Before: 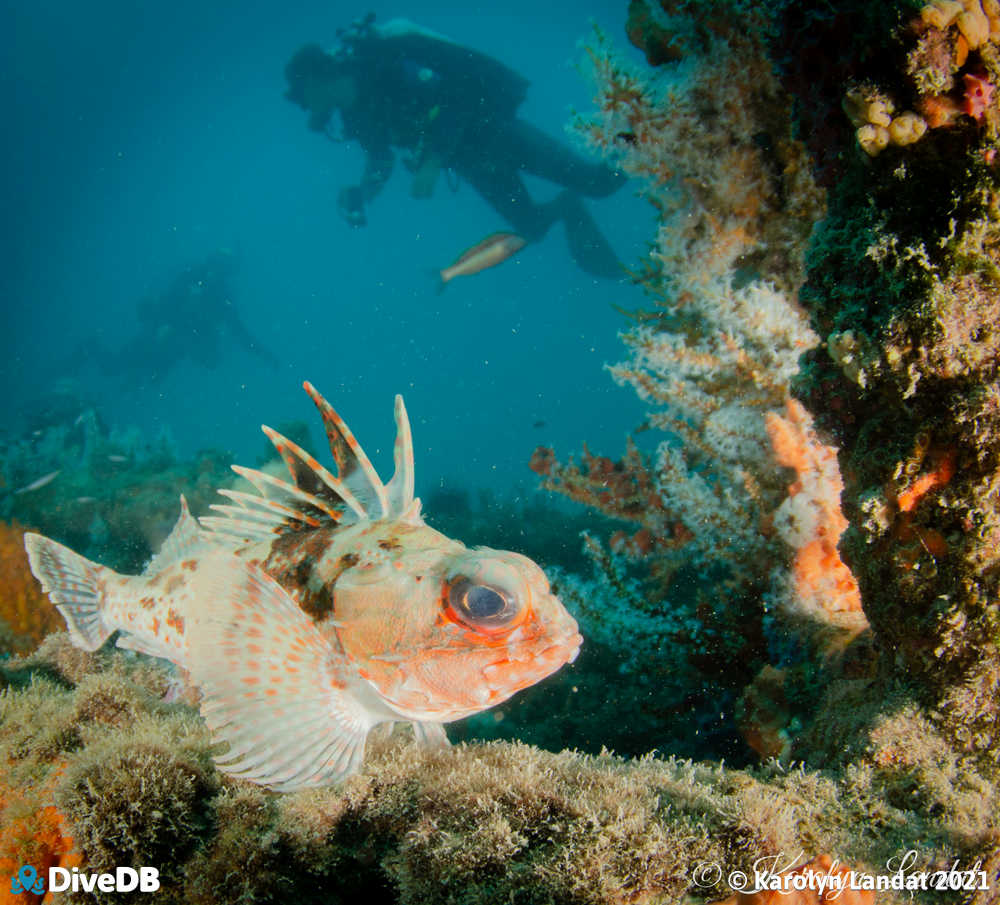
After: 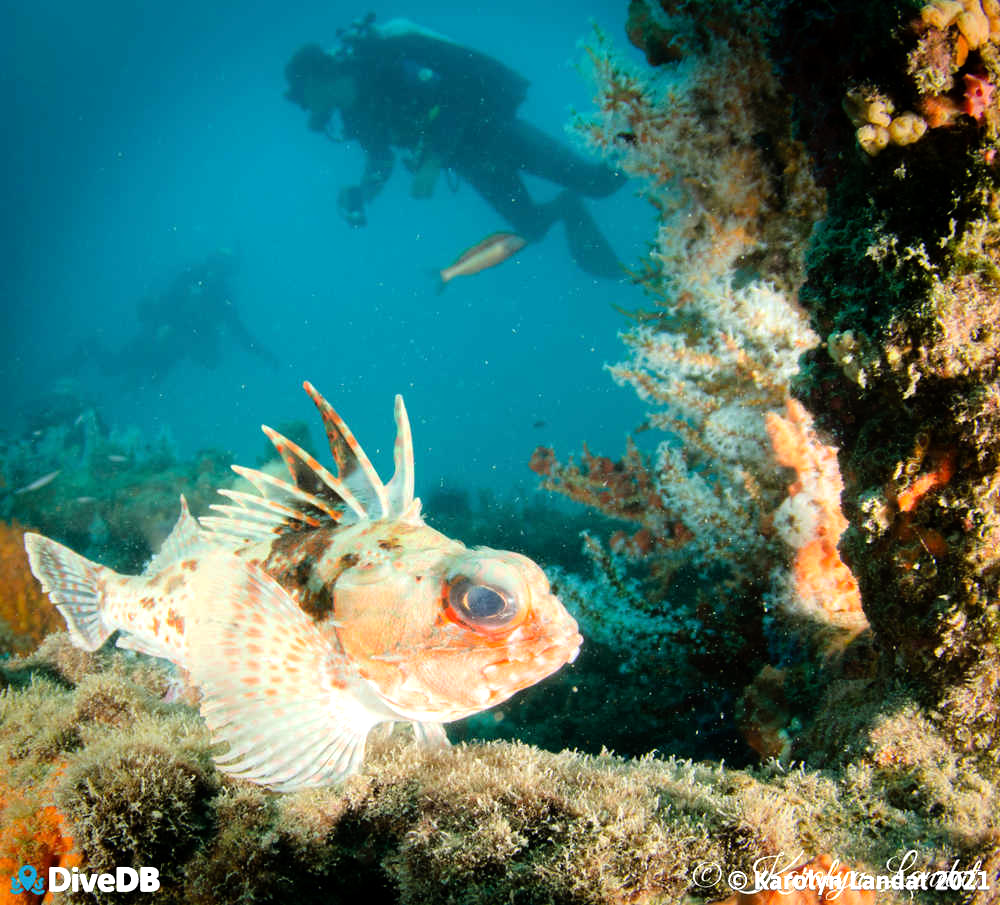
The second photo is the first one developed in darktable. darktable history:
tone equalizer: -8 EV -0.759 EV, -7 EV -0.732 EV, -6 EV -0.593 EV, -5 EV -0.374 EV, -3 EV 0.378 EV, -2 EV 0.6 EV, -1 EV 0.683 EV, +0 EV 0.77 EV
